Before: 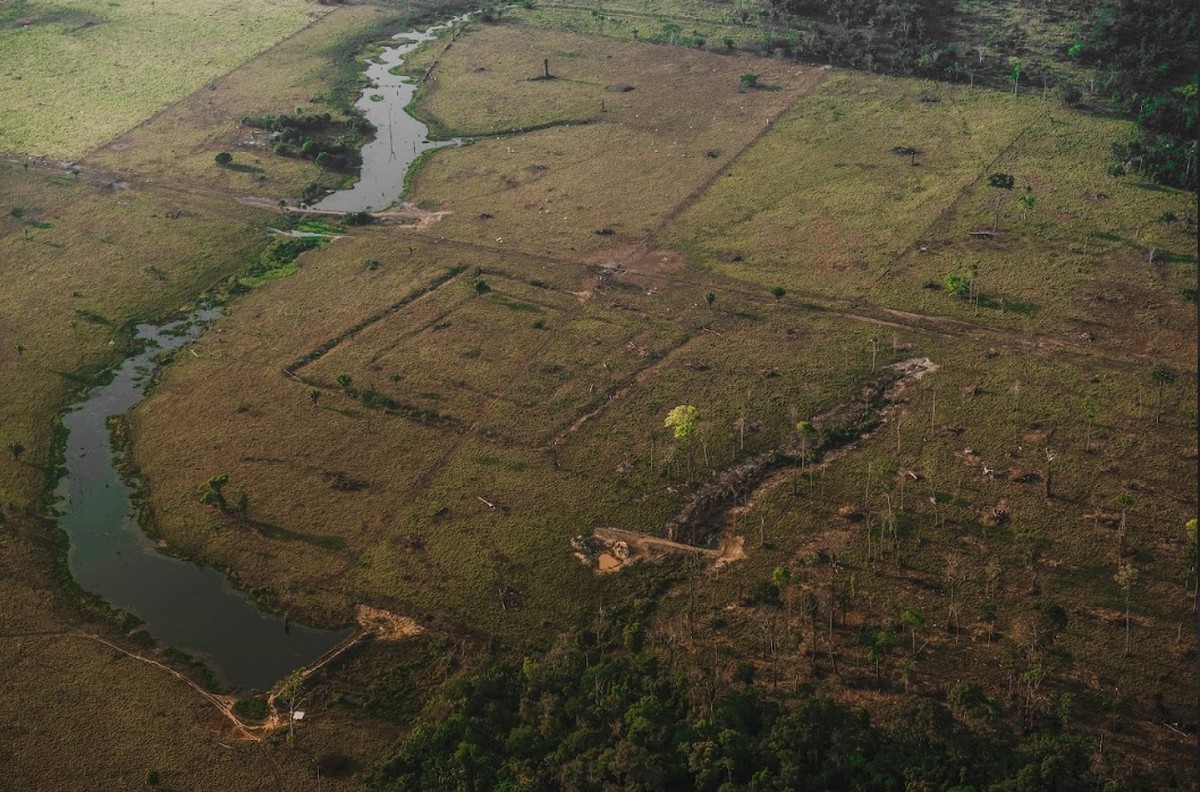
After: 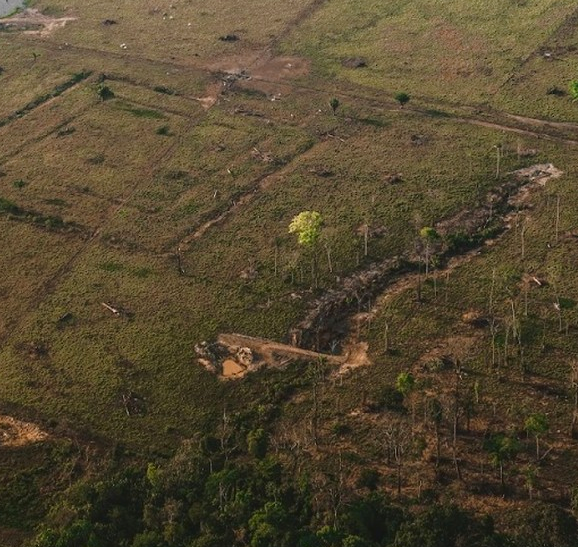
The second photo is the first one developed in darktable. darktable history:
contrast brightness saturation: contrast 0.072
tone curve: curves: ch0 [(0, 0) (0.003, 0.049) (0.011, 0.051) (0.025, 0.055) (0.044, 0.065) (0.069, 0.081) (0.1, 0.11) (0.136, 0.15) (0.177, 0.195) (0.224, 0.242) (0.277, 0.308) (0.335, 0.375) (0.399, 0.436) (0.468, 0.5) (0.543, 0.574) (0.623, 0.665) (0.709, 0.761) (0.801, 0.851) (0.898, 0.933) (1, 1)], color space Lab, linked channels, preserve colors none
crop: left 31.356%, top 24.56%, right 20.411%, bottom 6.317%
